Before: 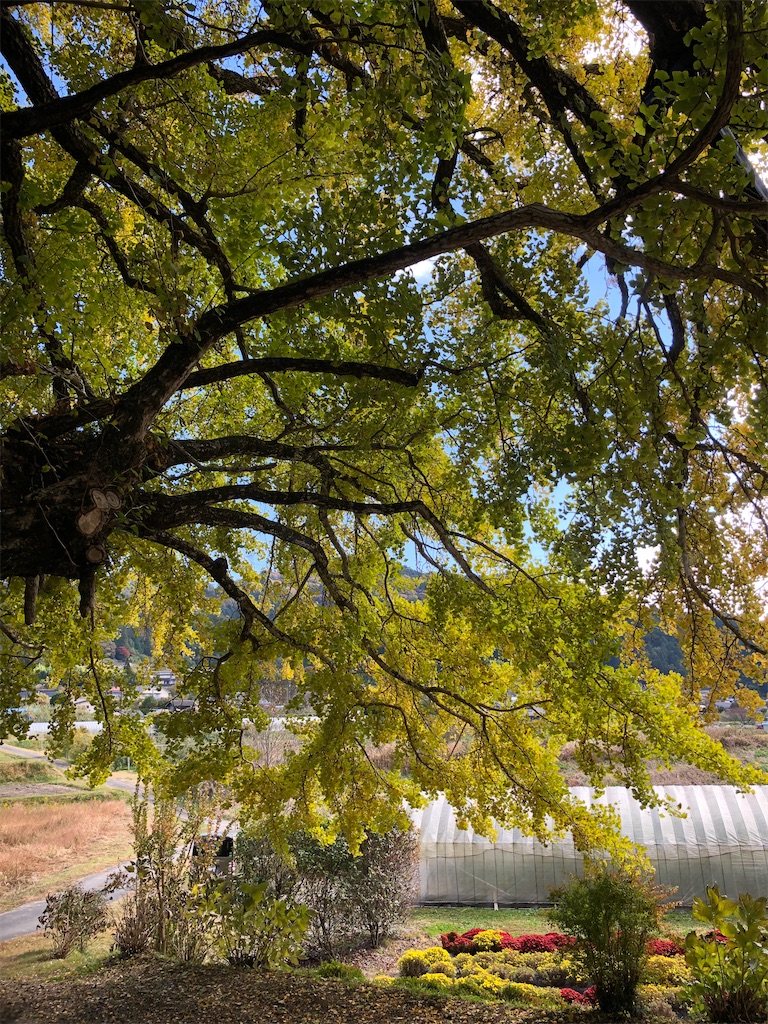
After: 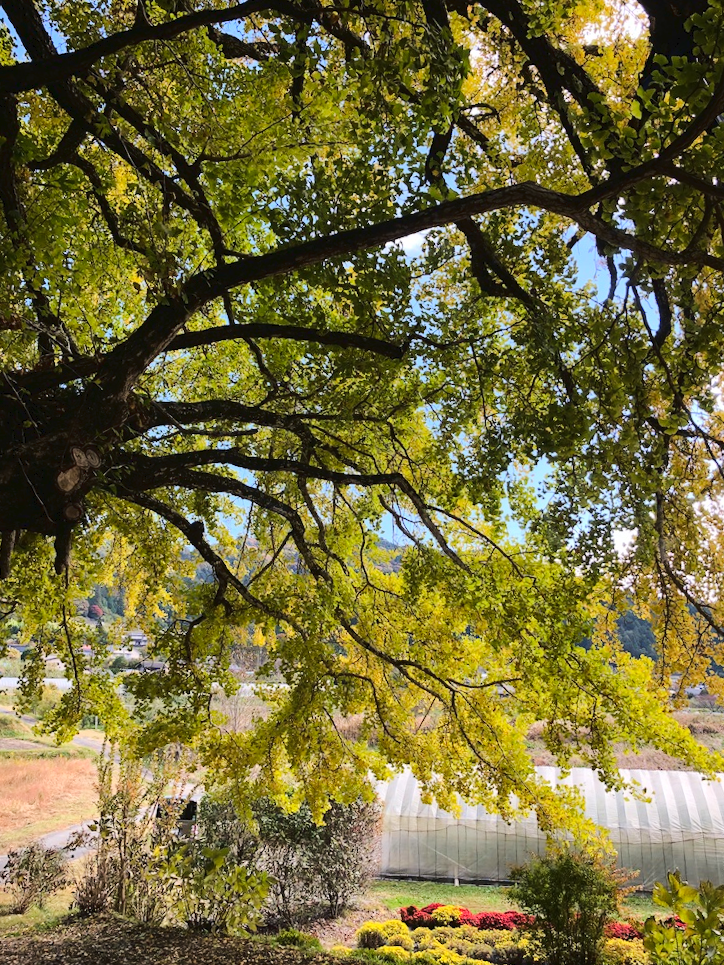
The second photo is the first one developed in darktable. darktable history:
crop and rotate: angle -2.65°
tone curve: curves: ch0 [(0, 0) (0.003, 0.034) (0.011, 0.038) (0.025, 0.046) (0.044, 0.054) (0.069, 0.06) (0.1, 0.079) (0.136, 0.114) (0.177, 0.151) (0.224, 0.213) (0.277, 0.293) (0.335, 0.385) (0.399, 0.482) (0.468, 0.578) (0.543, 0.655) (0.623, 0.724) (0.709, 0.786) (0.801, 0.854) (0.898, 0.922) (1, 1)], color space Lab, linked channels, preserve colors none
